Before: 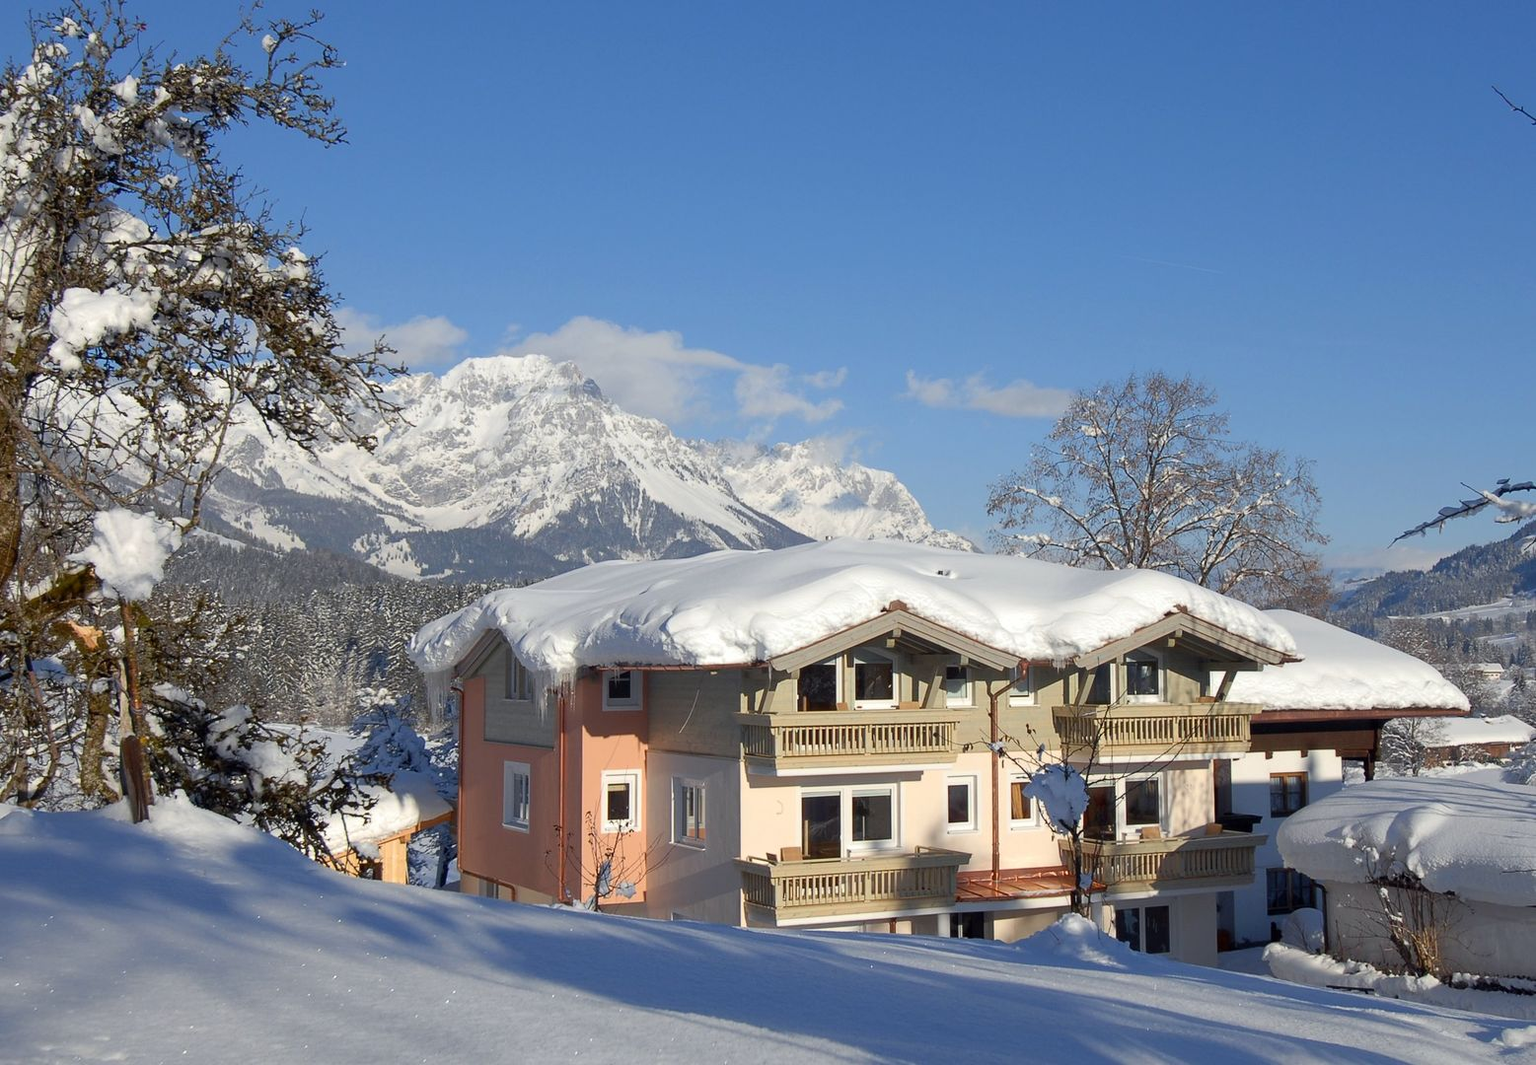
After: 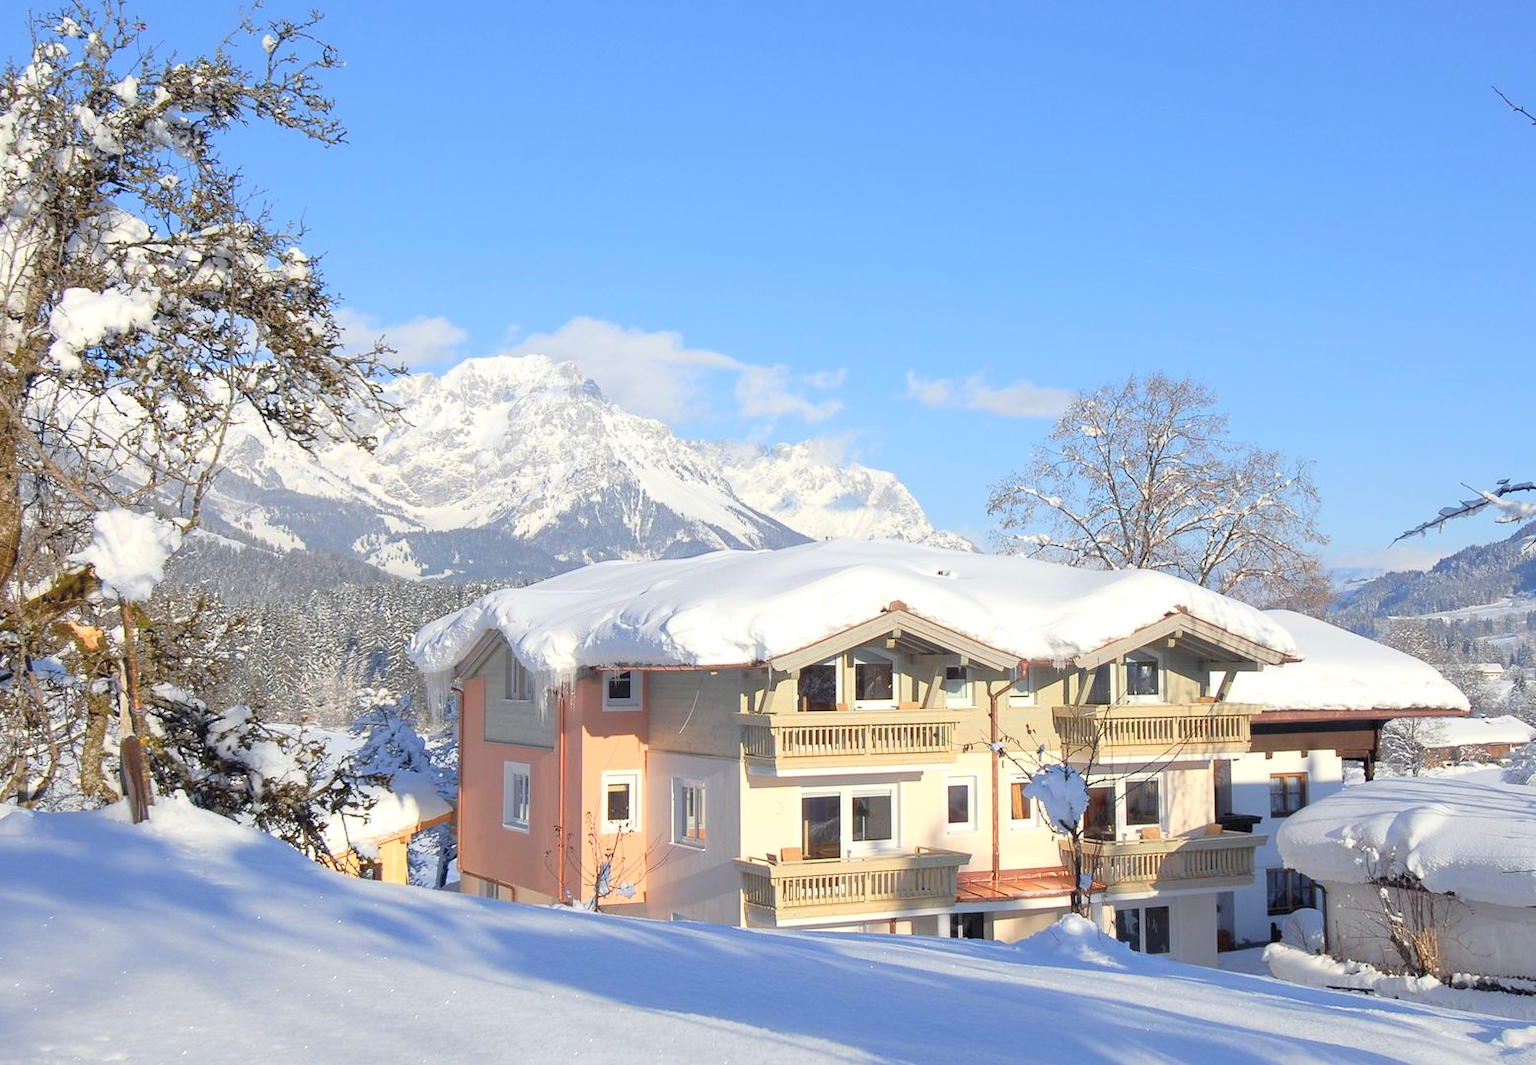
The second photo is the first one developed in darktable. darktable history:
exposure: exposure 0.293 EV, compensate highlight preservation false
contrast brightness saturation: contrast 0.097, brightness 0.309, saturation 0.149
